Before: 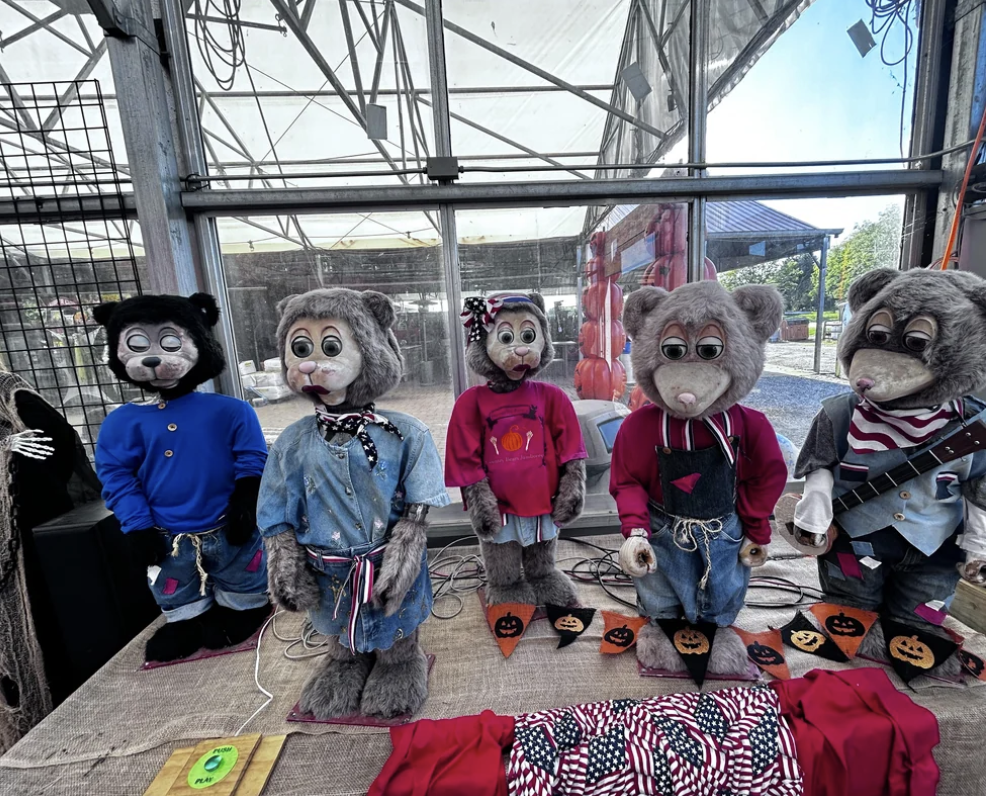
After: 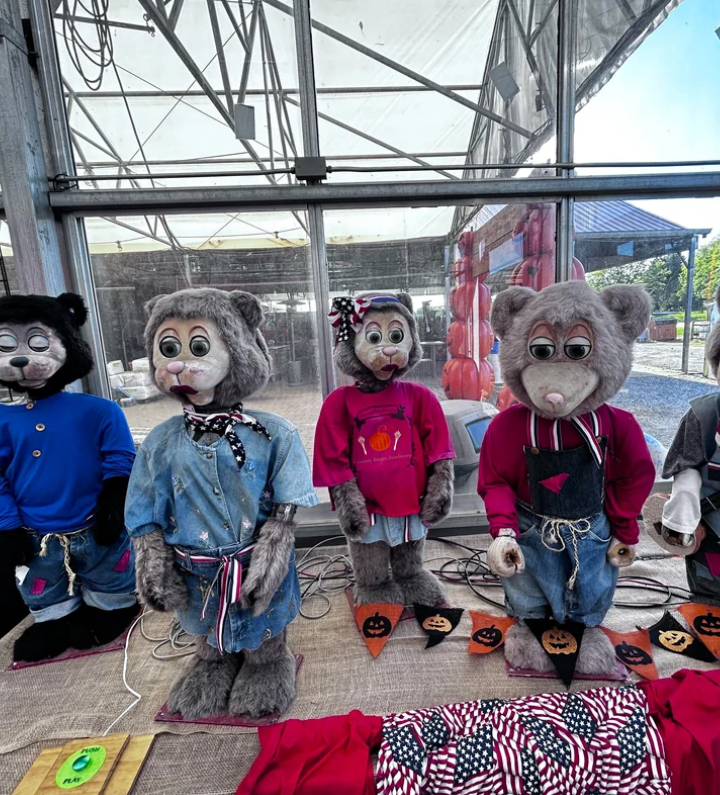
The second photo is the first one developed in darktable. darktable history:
crop: left 13.453%, right 13.444%
